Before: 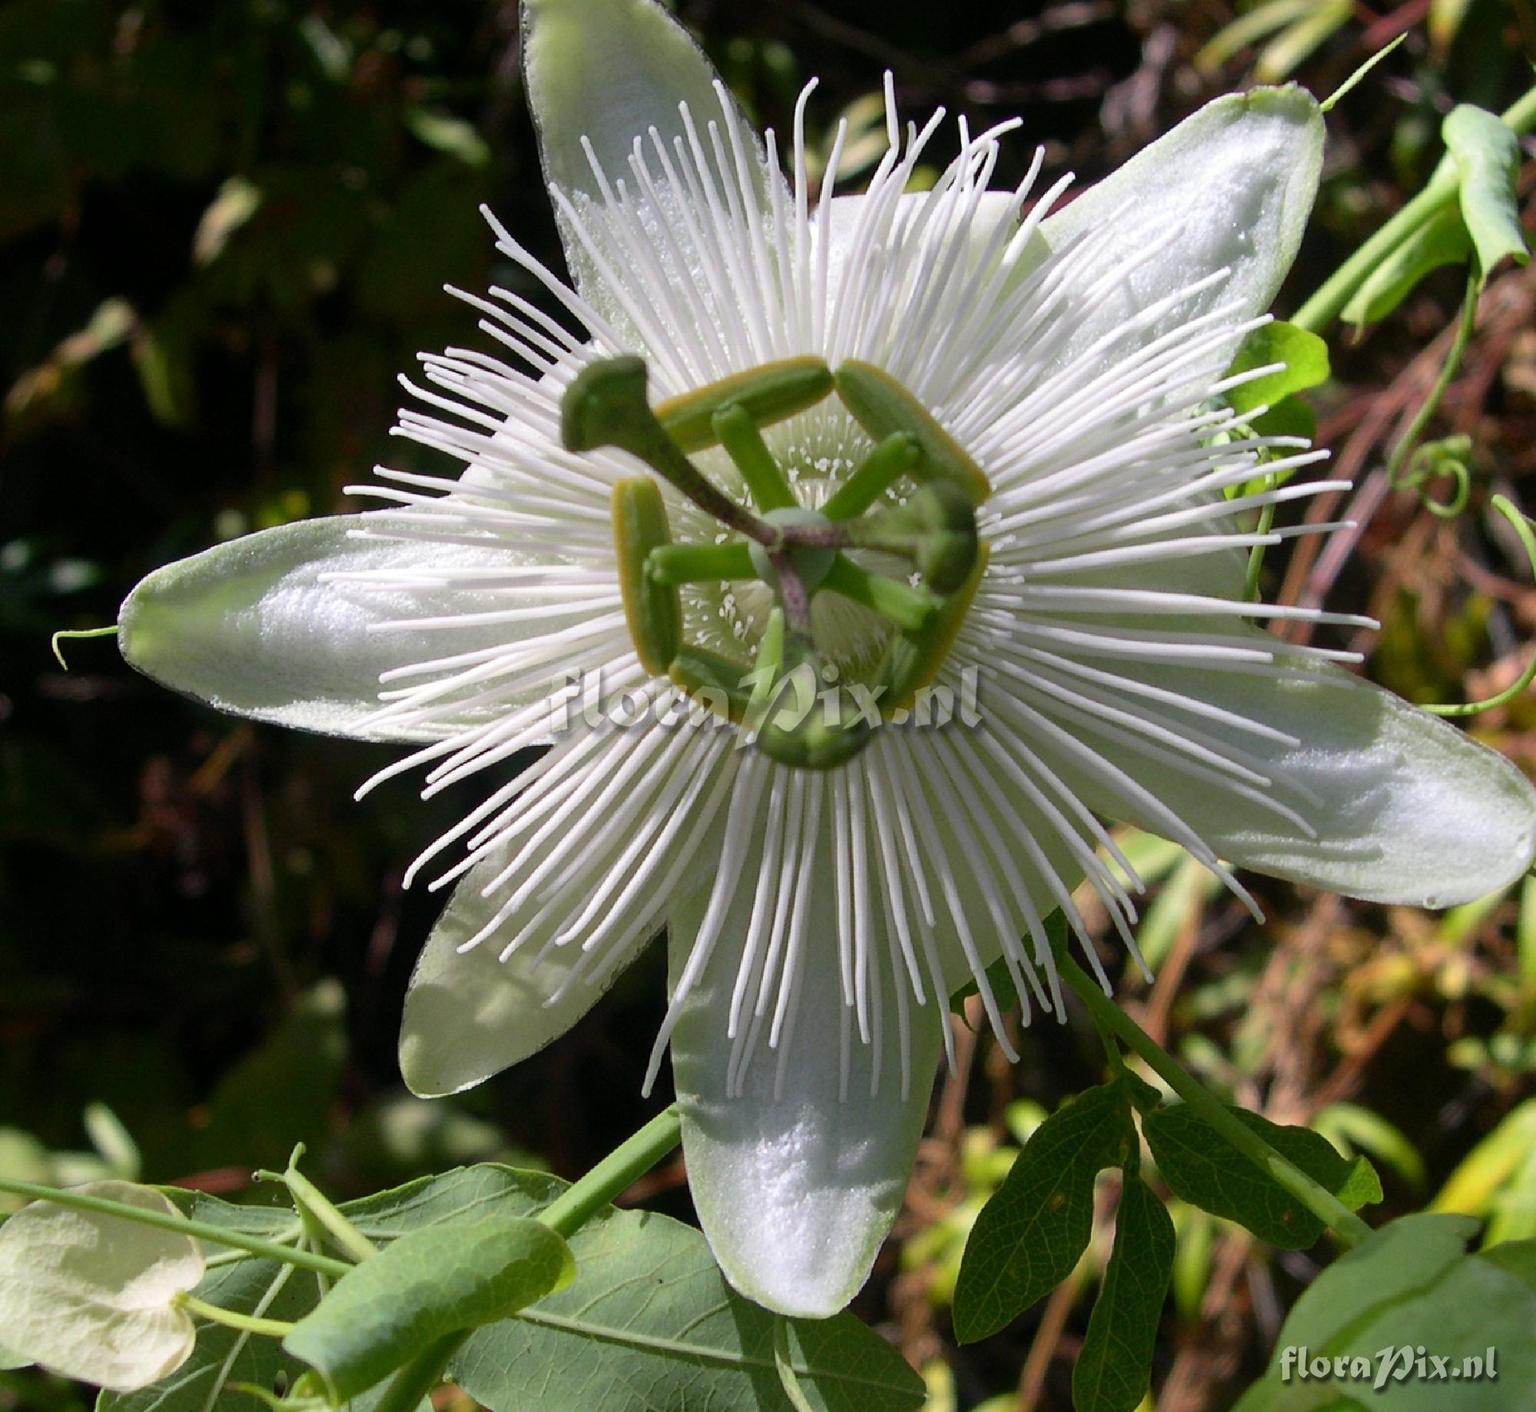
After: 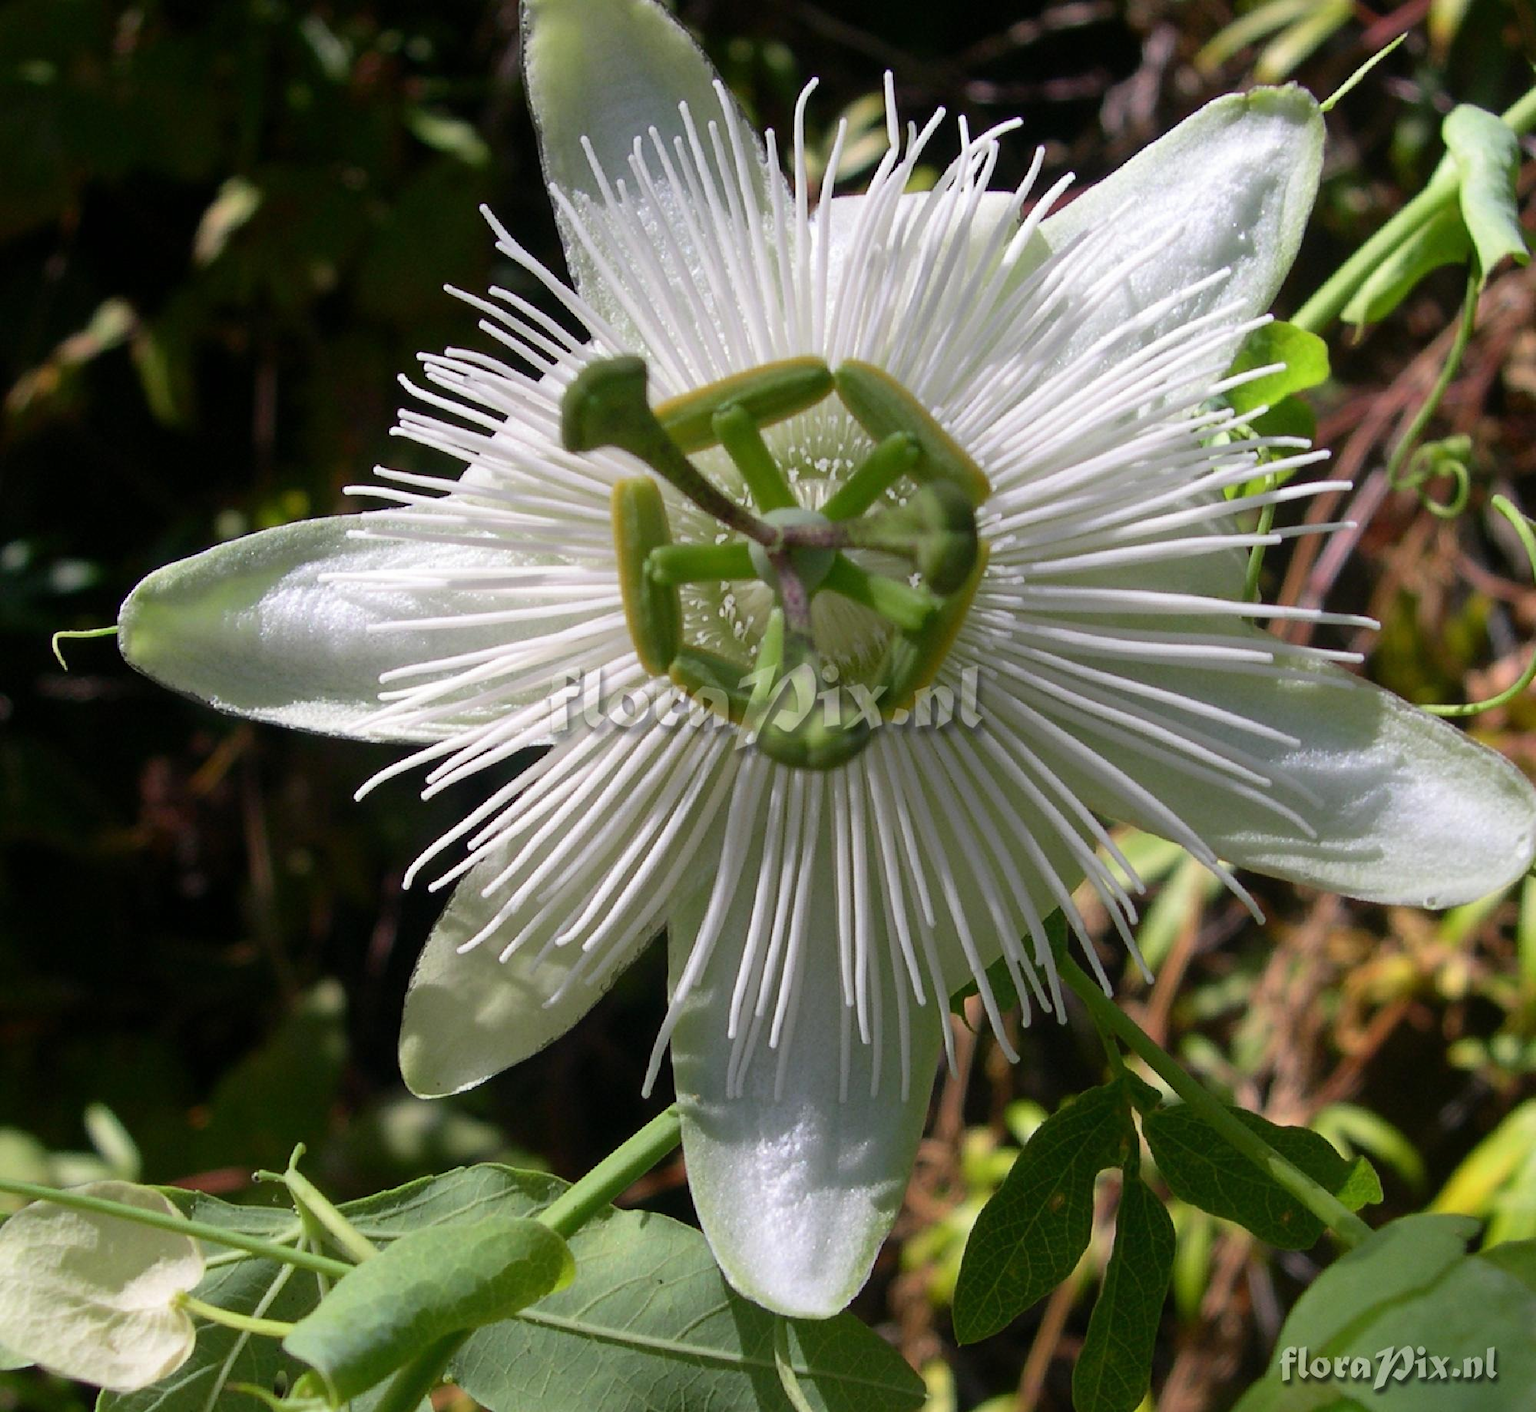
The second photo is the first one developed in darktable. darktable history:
contrast equalizer: y [[0.528 ×6], [0.514 ×6], [0.362 ×6], [0 ×6], [0 ×6]], mix -0.192
